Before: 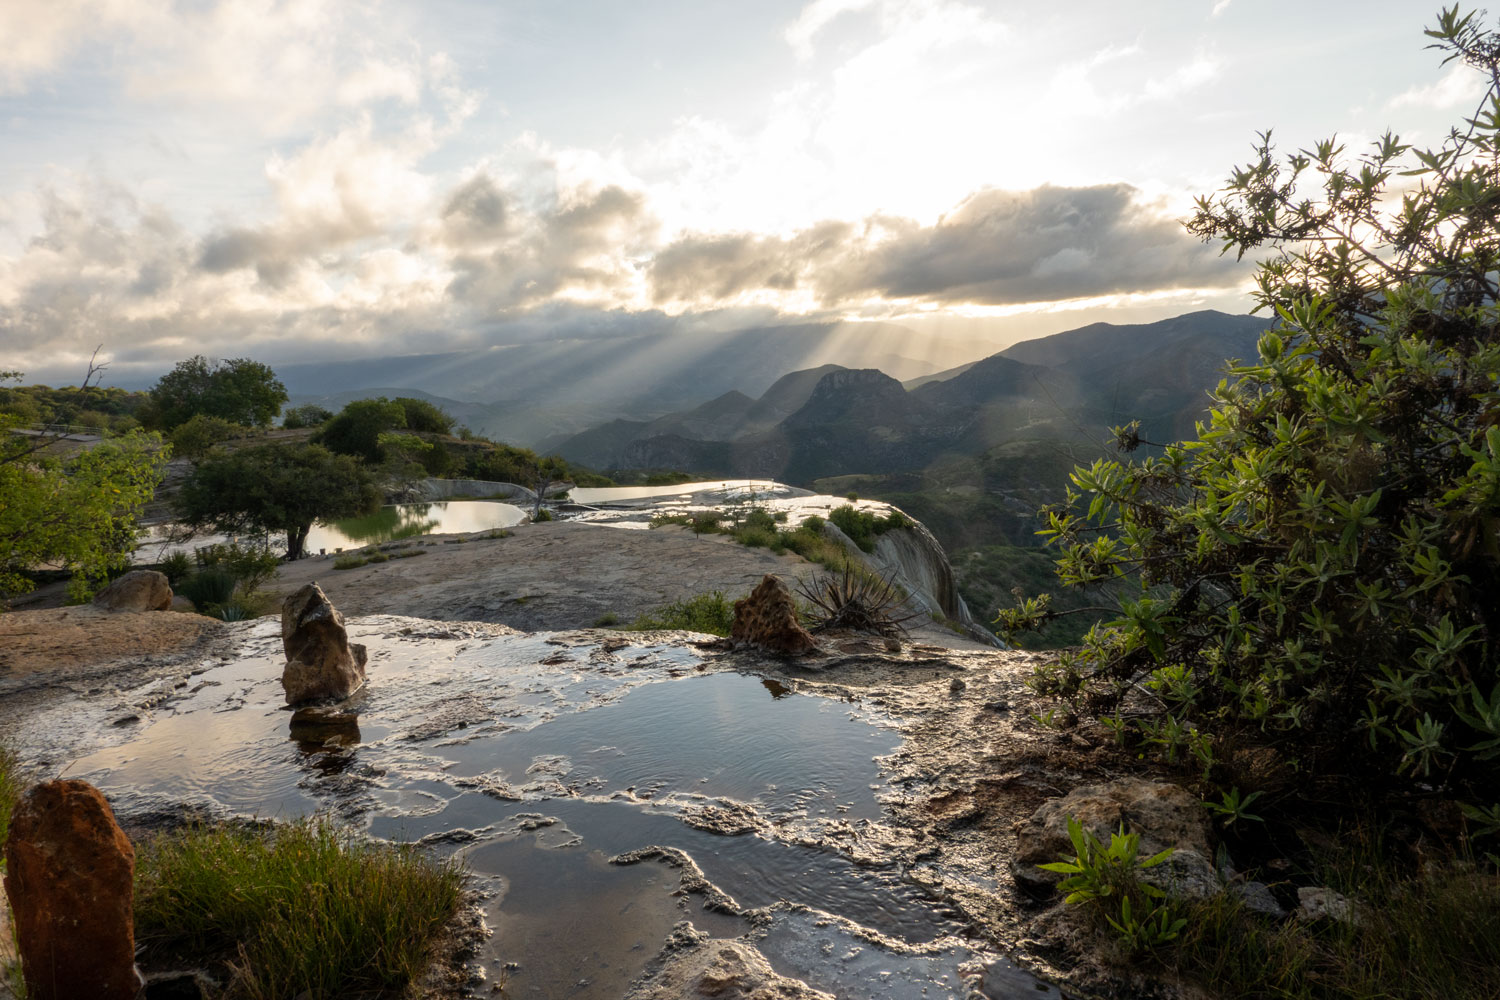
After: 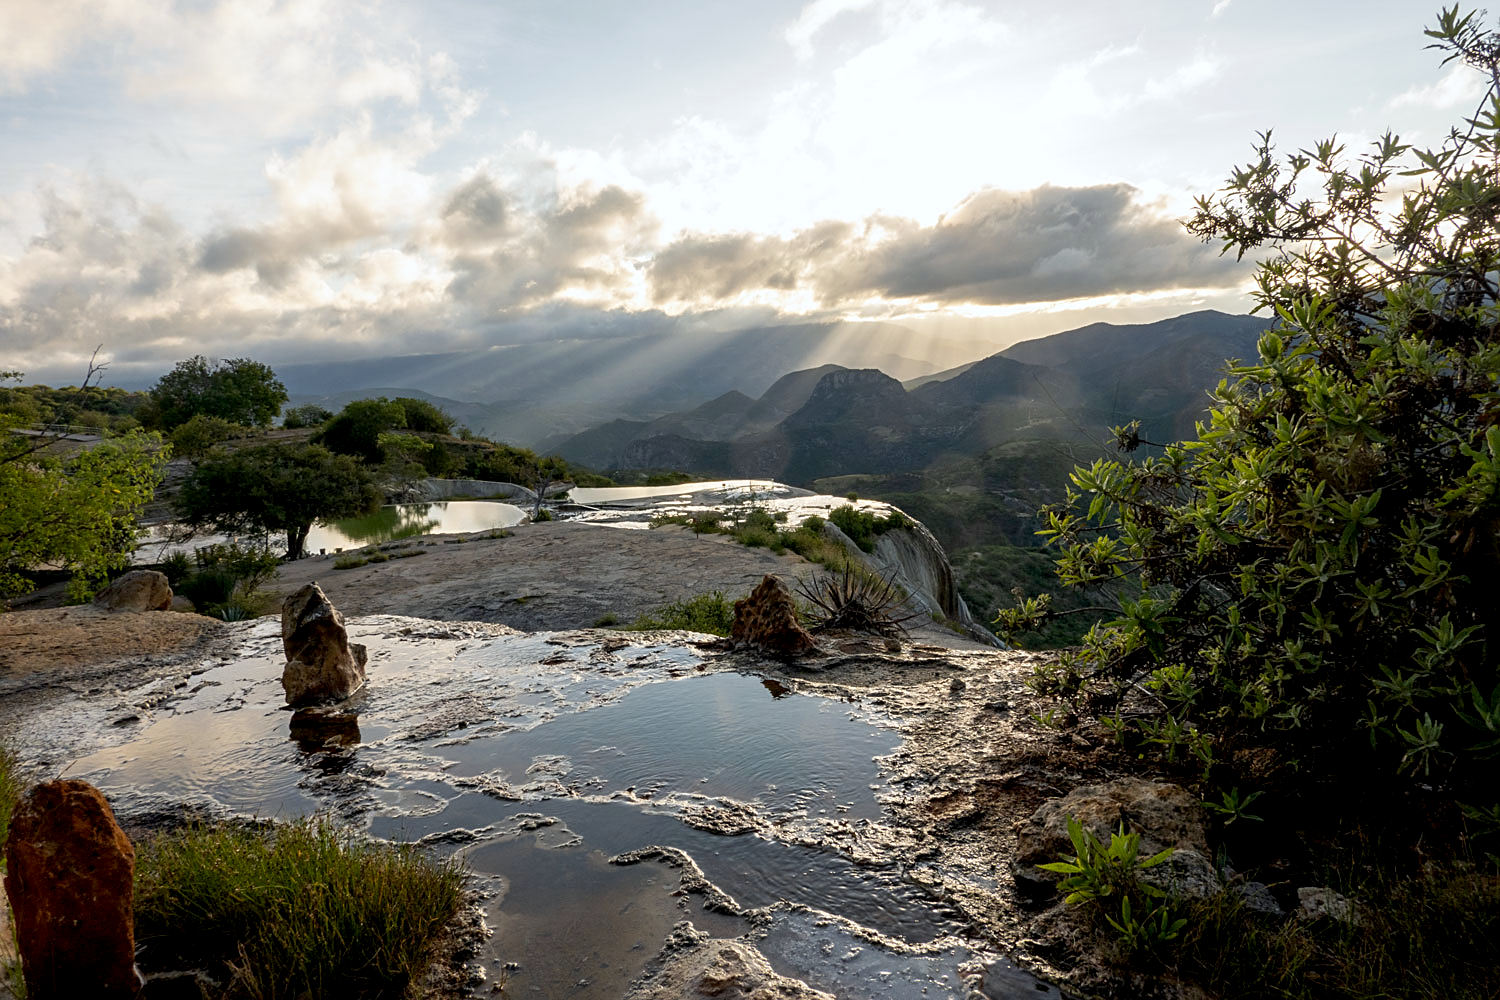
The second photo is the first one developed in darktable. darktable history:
white balance: red 0.982, blue 1.018
sharpen: on, module defaults
exposure: black level correction 0.007, compensate highlight preservation false
